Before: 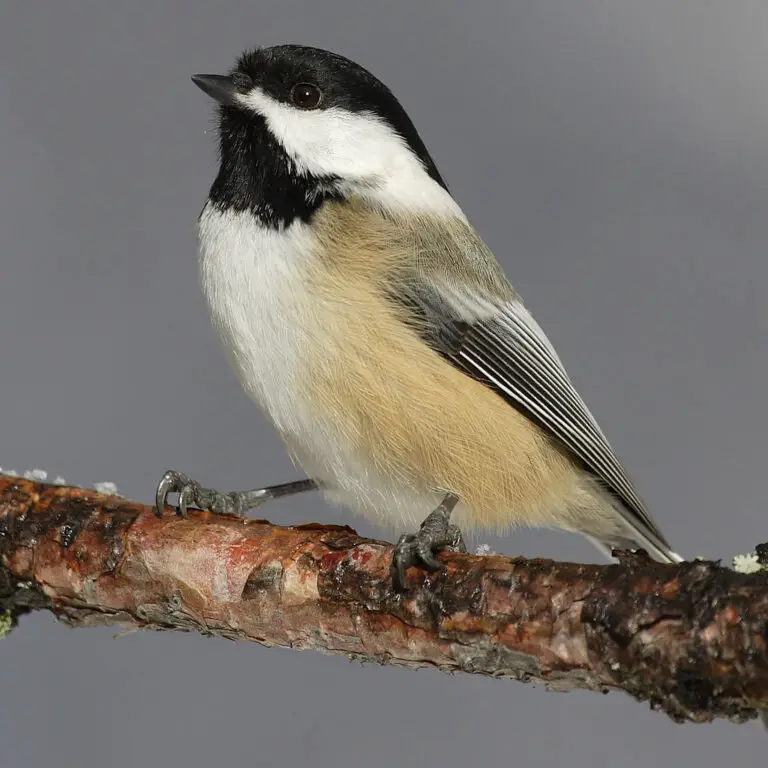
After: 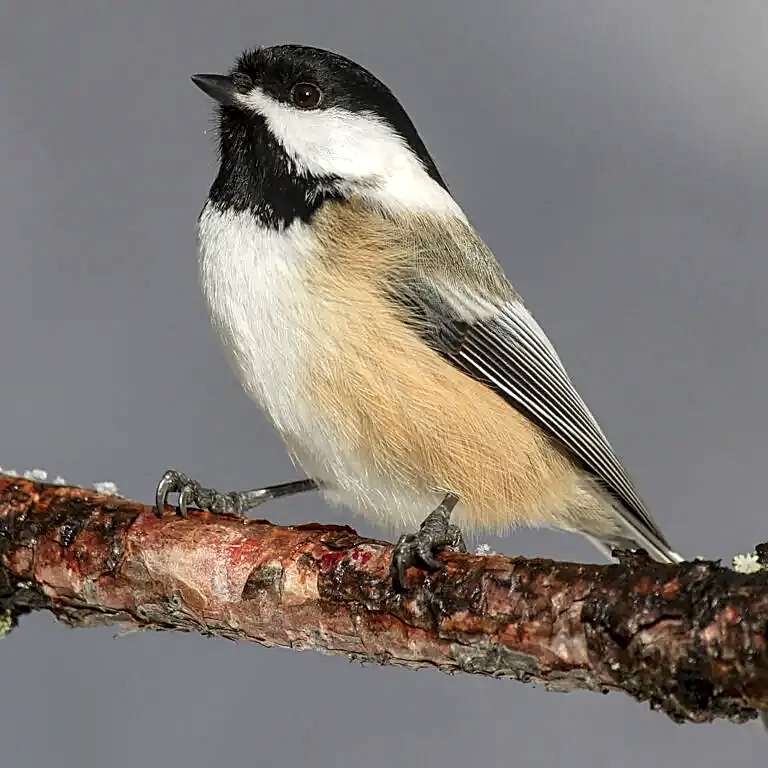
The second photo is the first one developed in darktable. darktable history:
sharpen: on, module defaults
exposure: exposure 0.202 EV, compensate highlight preservation false
color zones: curves: ch1 [(0.29, 0.492) (0.373, 0.185) (0.509, 0.481)]; ch2 [(0.25, 0.462) (0.749, 0.457)]
local contrast: detail 130%
contrast brightness saturation: contrast 0.081, saturation 0.018
